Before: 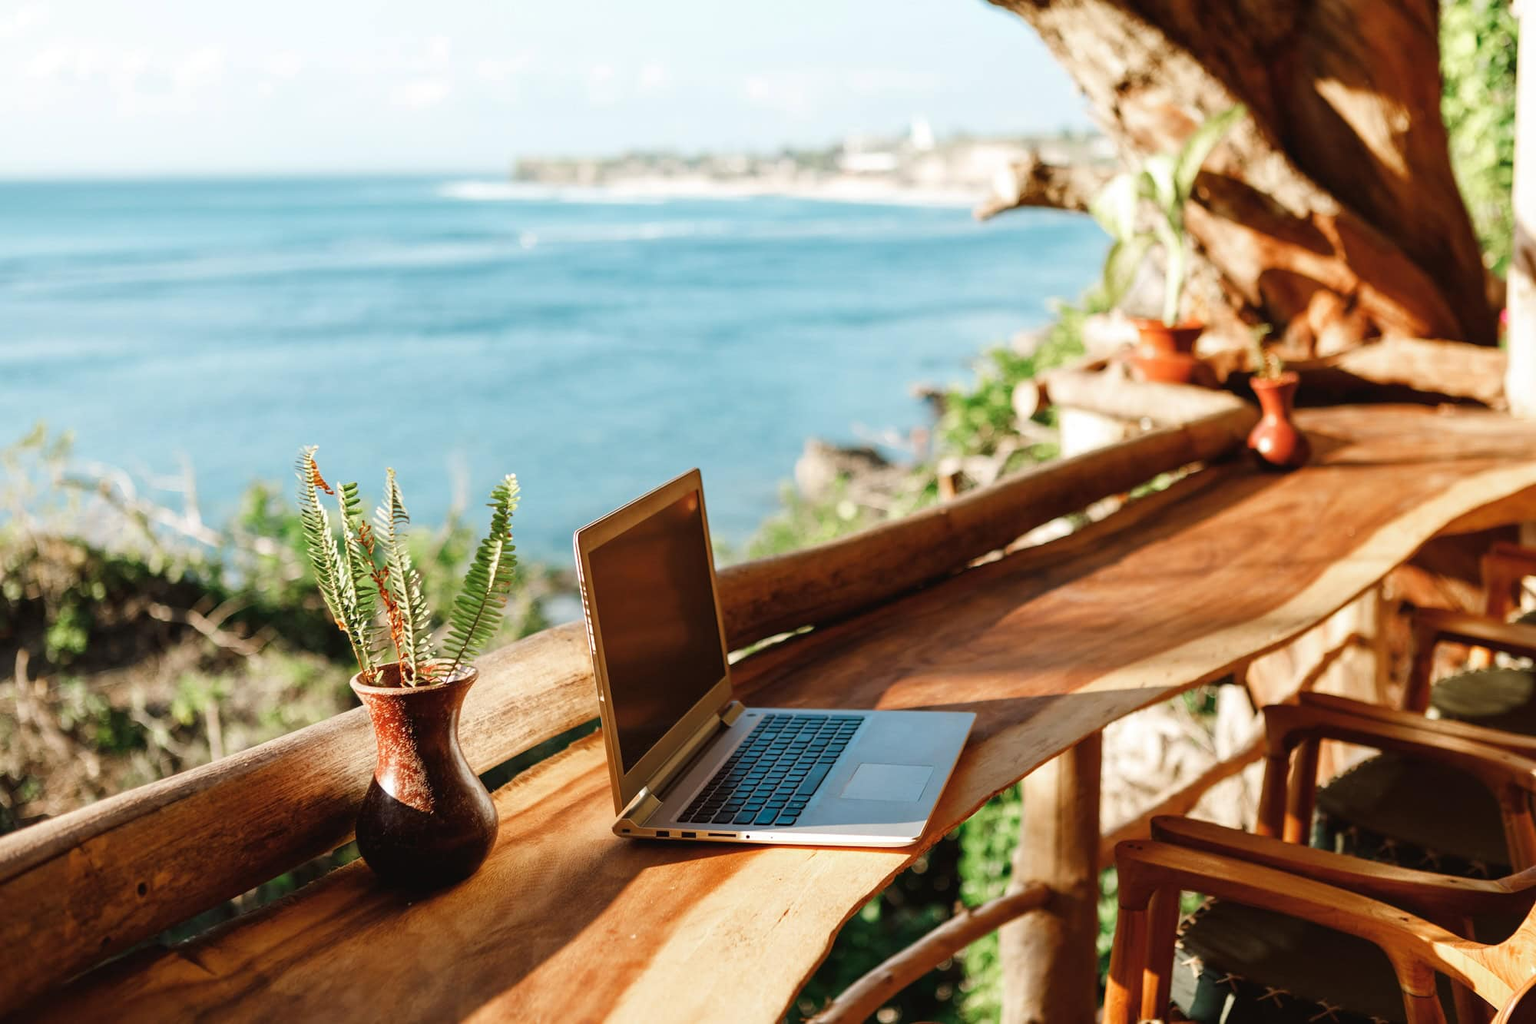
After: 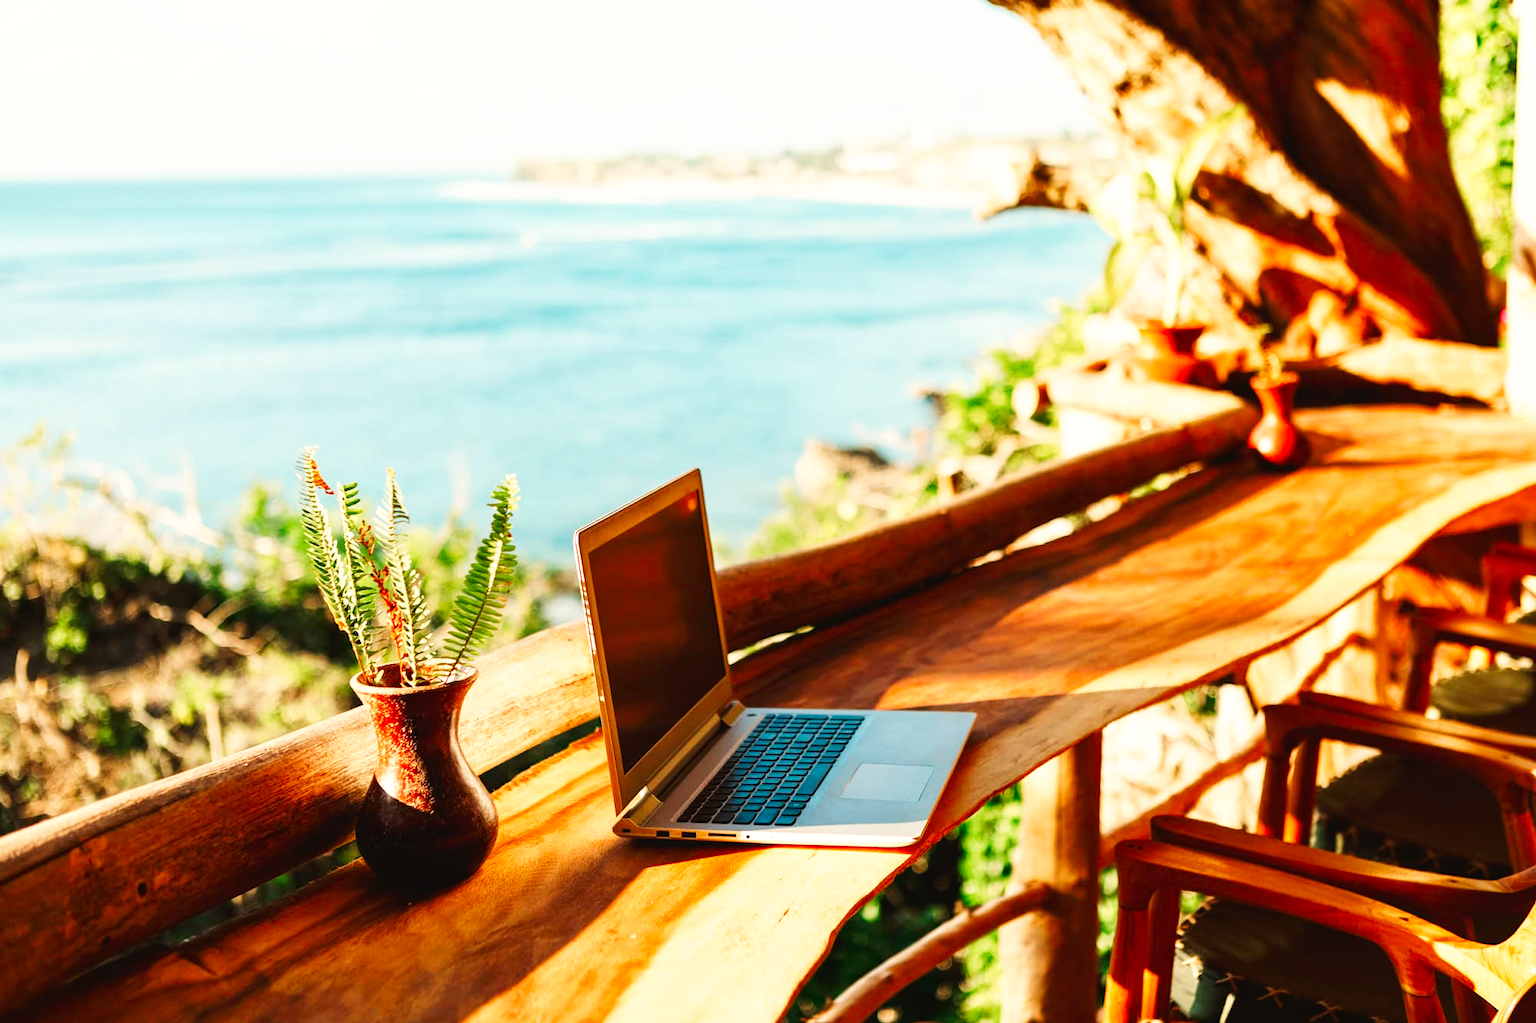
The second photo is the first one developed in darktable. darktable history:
contrast brightness saturation: contrast 0.09, saturation 0.28
color correction: saturation 0.98
tone curve: curves: ch0 [(0, 0) (0.003, 0.011) (0.011, 0.02) (0.025, 0.032) (0.044, 0.046) (0.069, 0.071) (0.1, 0.107) (0.136, 0.144) (0.177, 0.189) (0.224, 0.244) (0.277, 0.309) (0.335, 0.398) (0.399, 0.477) (0.468, 0.583) (0.543, 0.675) (0.623, 0.772) (0.709, 0.855) (0.801, 0.926) (0.898, 0.979) (1, 1)], preserve colors none
white balance: red 1.045, blue 0.932
